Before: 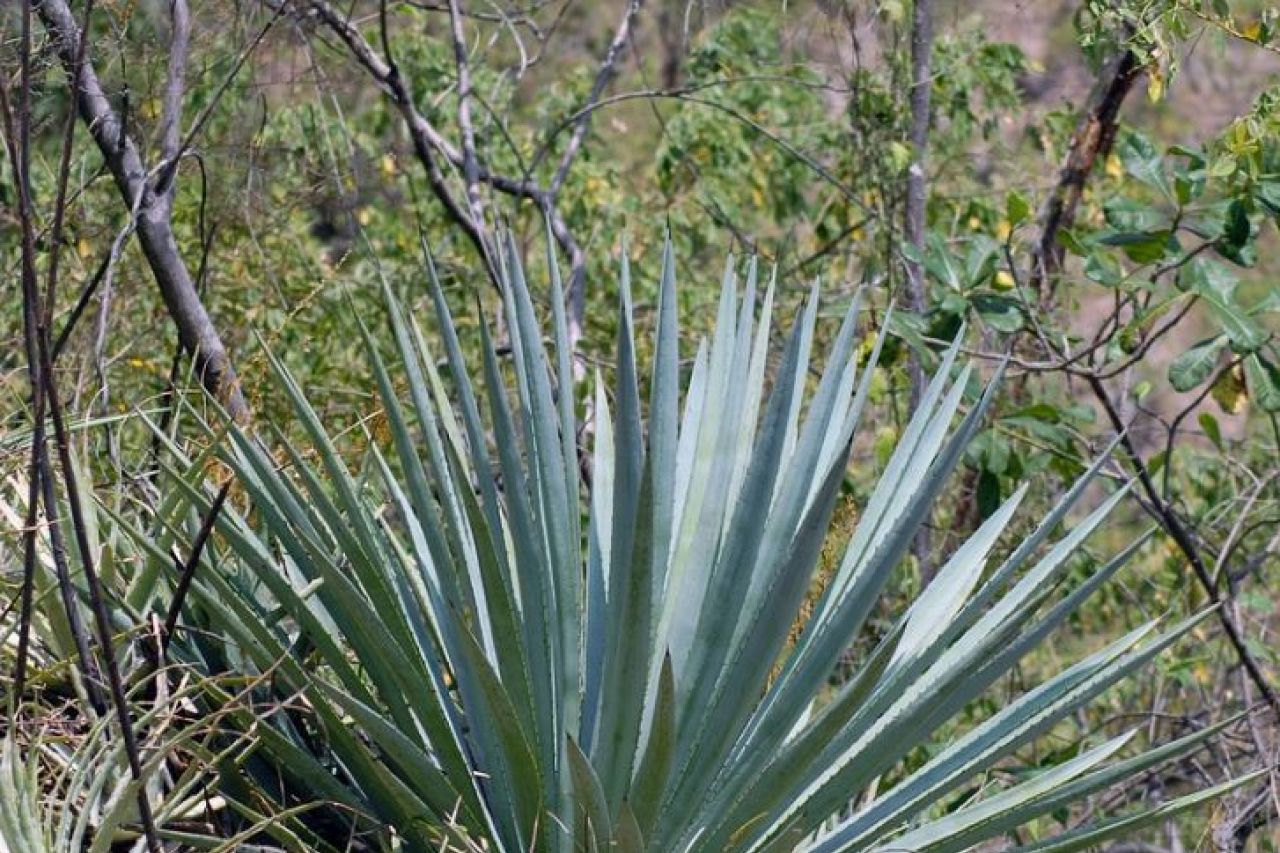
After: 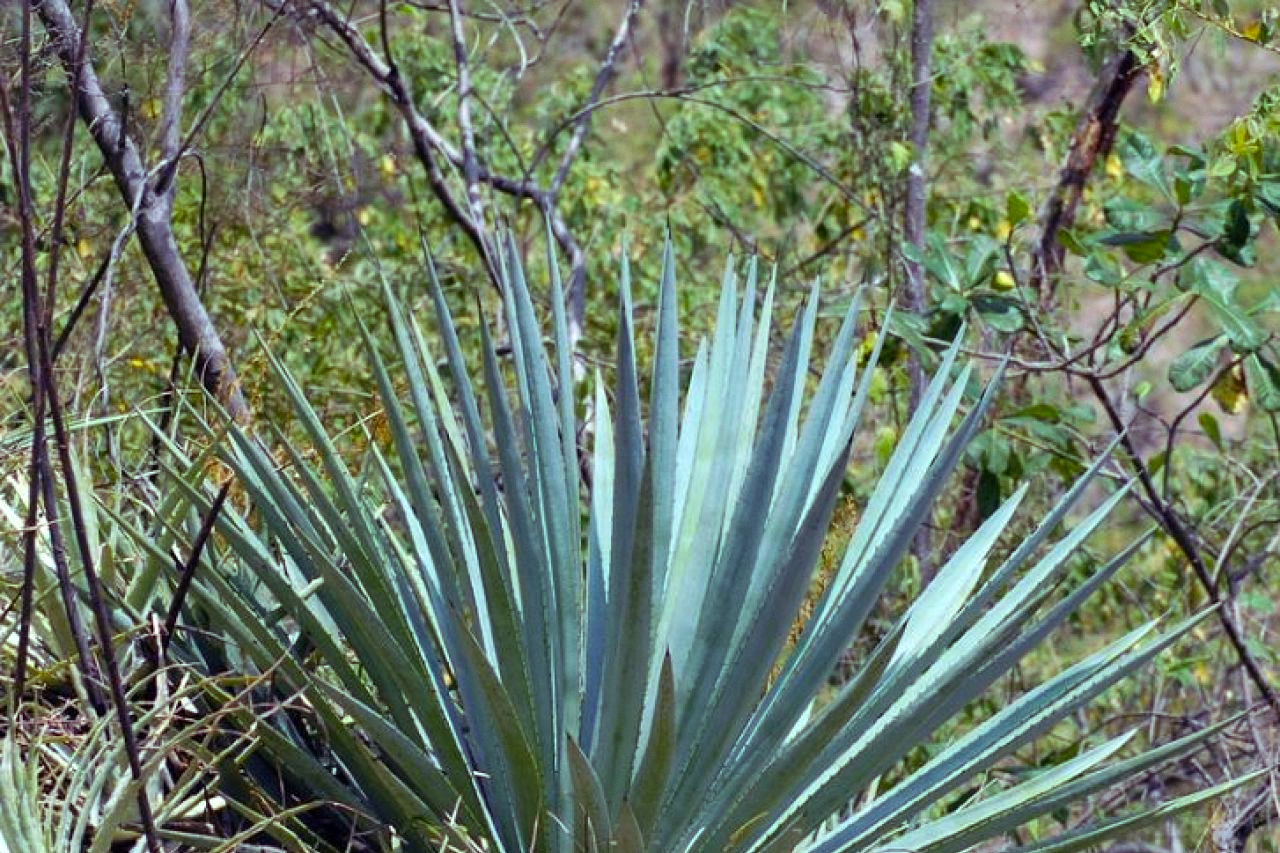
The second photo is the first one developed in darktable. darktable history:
color balance rgb: shadows lift › luminance 0.49%, shadows lift › chroma 6.83%, shadows lift › hue 300.29°, power › hue 208.98°, highlights gain › luminance 20.24%, highlights gain › chroma 2.73%, highlights gain › hue 173.85°, perceptual saturation grading › global saturation 18.05%
grain: coarseness 14.57 ISO, strength 8.8%
